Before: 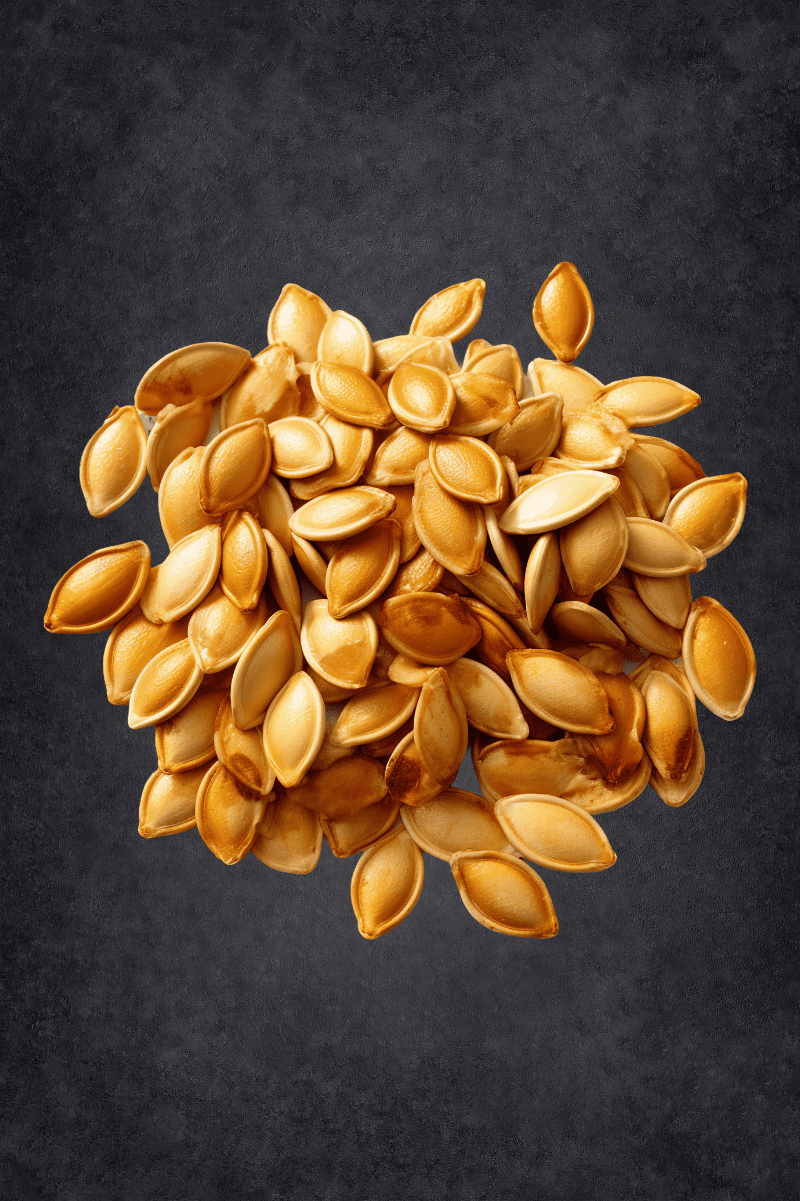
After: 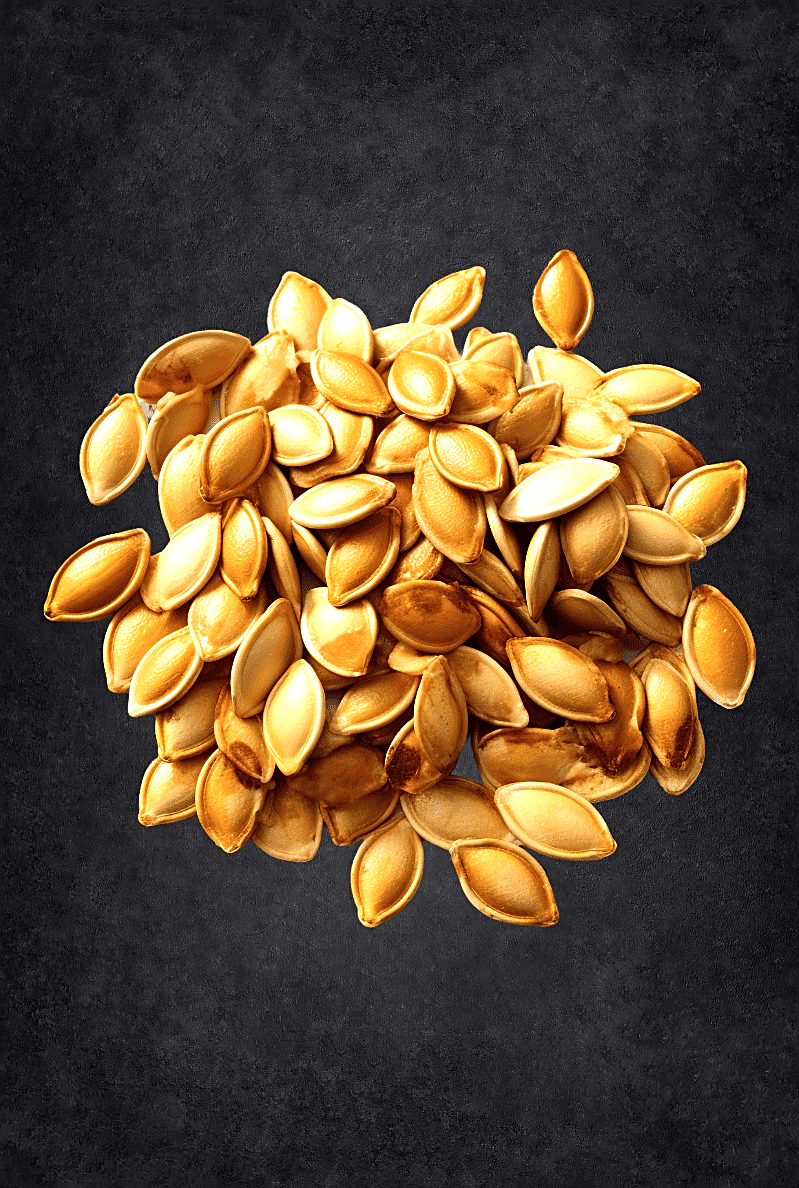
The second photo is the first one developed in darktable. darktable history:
contrast brightness saturation: contrast 0.01, saturation -0.05
sharpen: on, module defaults
crop: top 1.049%, right 0.001%
tone equalizer: -8 EV -0.75 EV, -7 EV -0.7 EV, -6 EV -0.6 EV, -5 EV -0.4 EV, -3 EV 0.4 EV, -2 EV 0.6 EV, -1 EV 0.7 EV, +0 EV 0.75 EV, edges refinement/feathering 500, mask exposure compensation -1.57 EV, preserve details no
